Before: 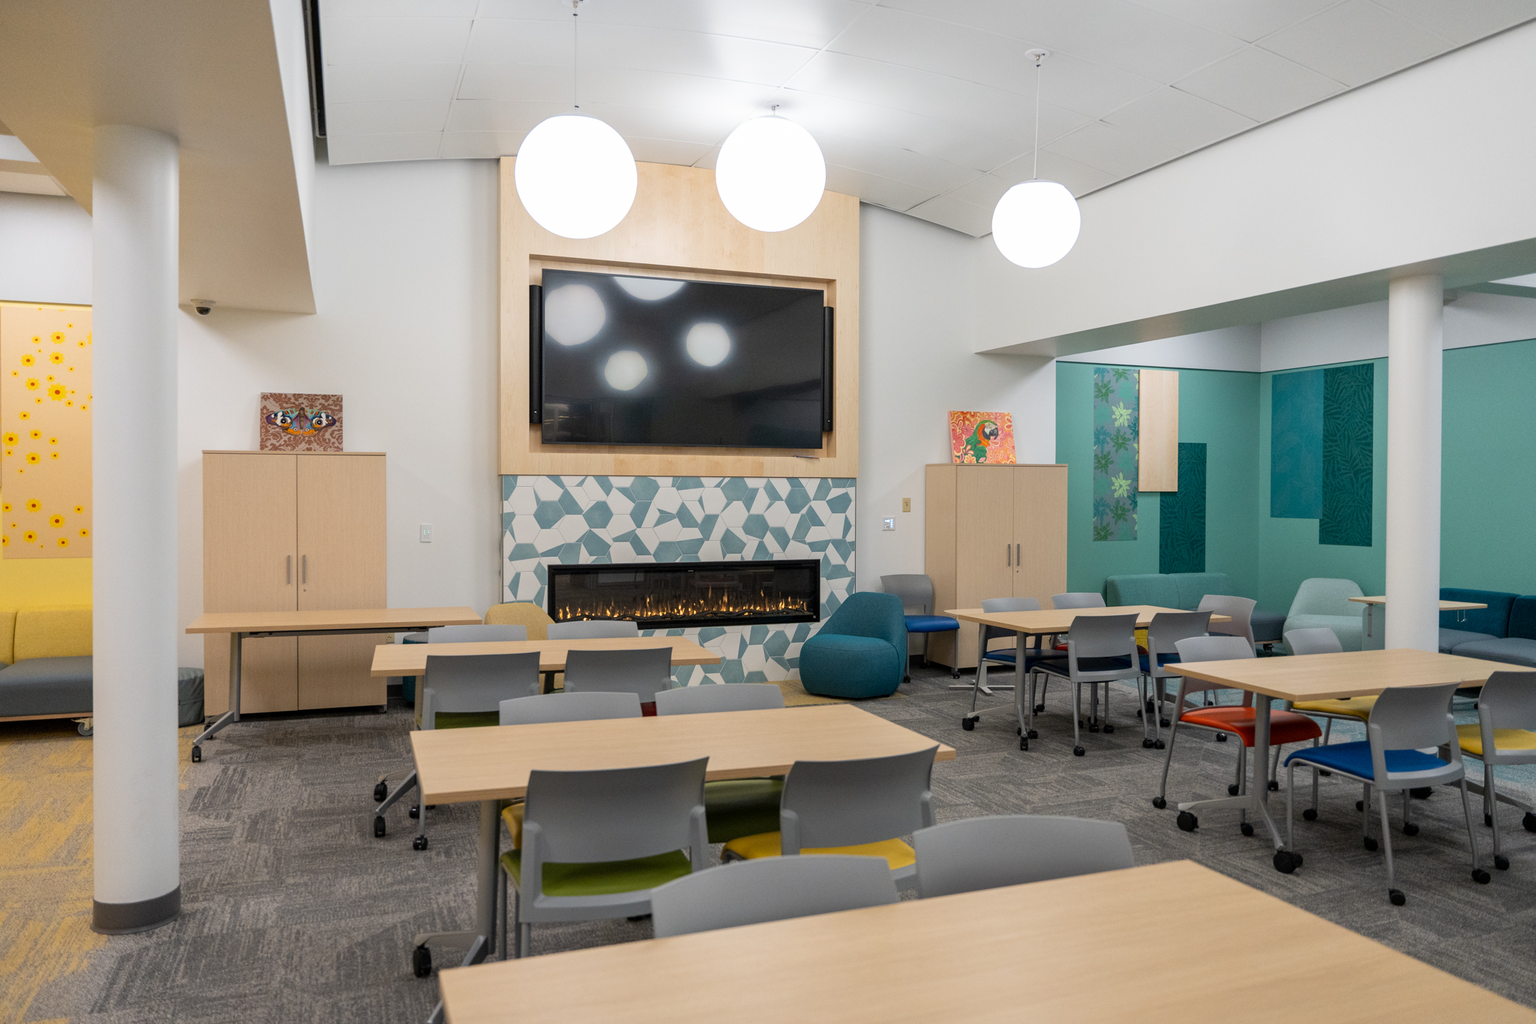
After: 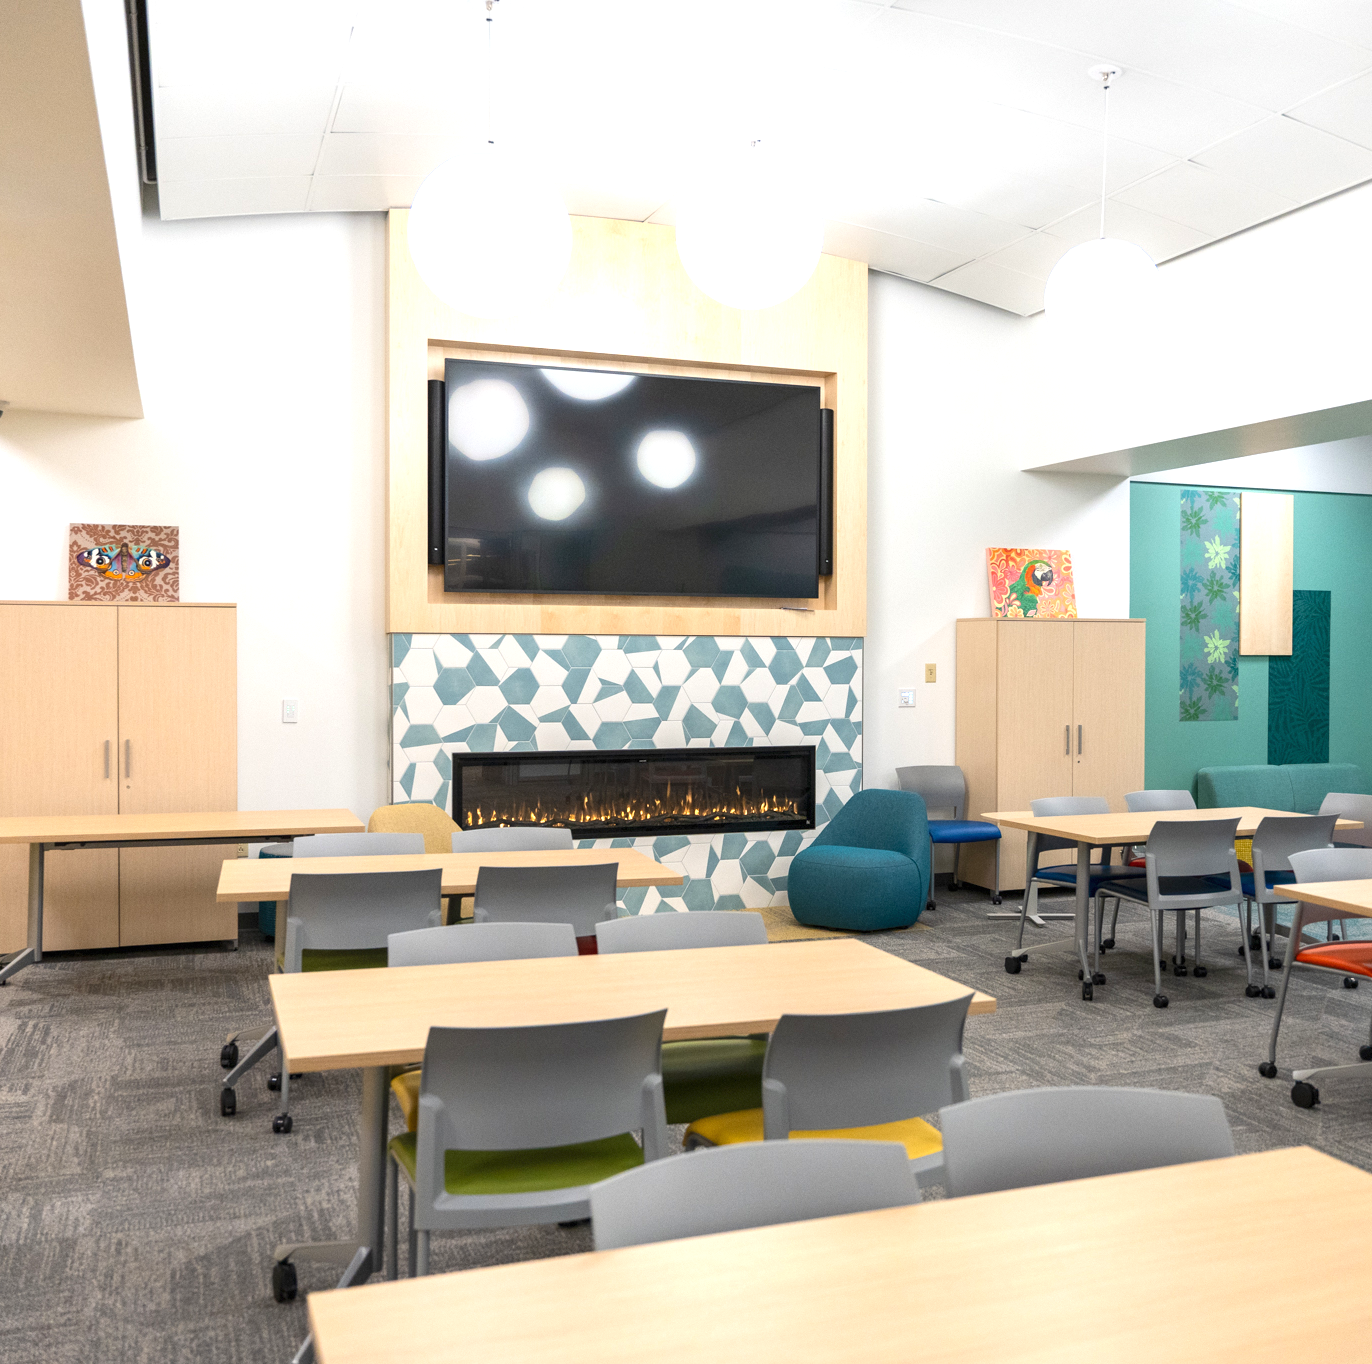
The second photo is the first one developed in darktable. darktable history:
exposure: black level correction 0, exposure 1.102 EV, compensate highlight preservation false
crop and rotate: left 13.58%, right 19.423%
tone equalizer: -8 EV 0.27 EV, -7 EV 0.417 EV, -6 EV 0.441 EV, -5 EV 0.281 EV, -3 EV -0.256 EV, -2 EV -0.419 EV, -1 EV -0.442 EV, +0 EV -0.237 EV
